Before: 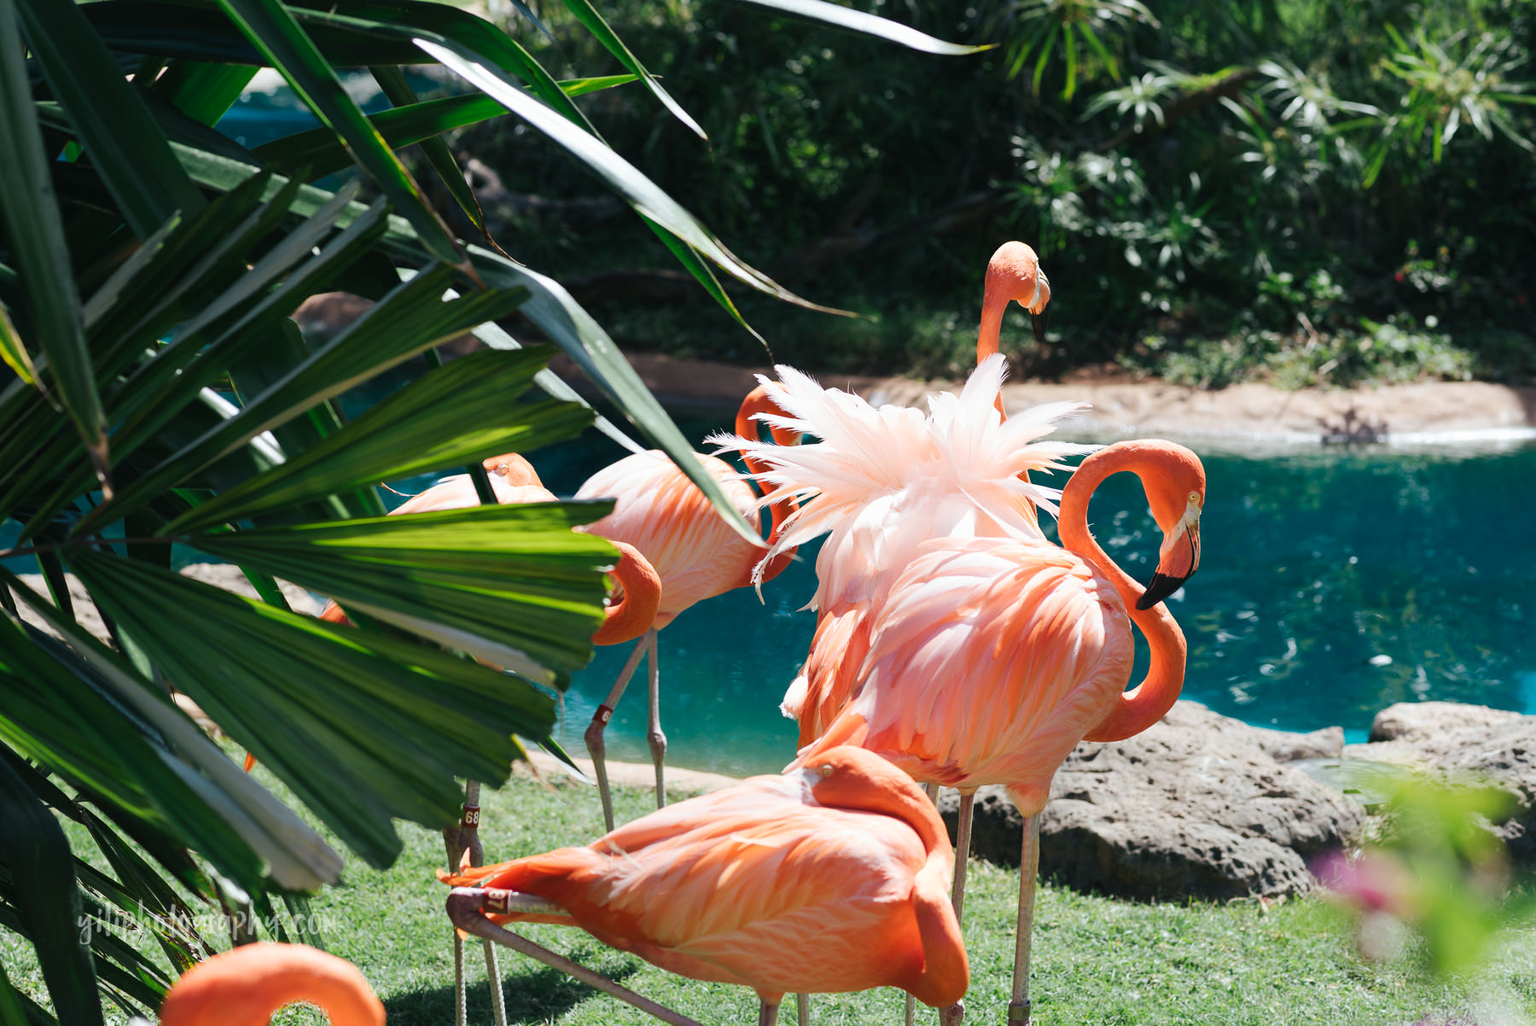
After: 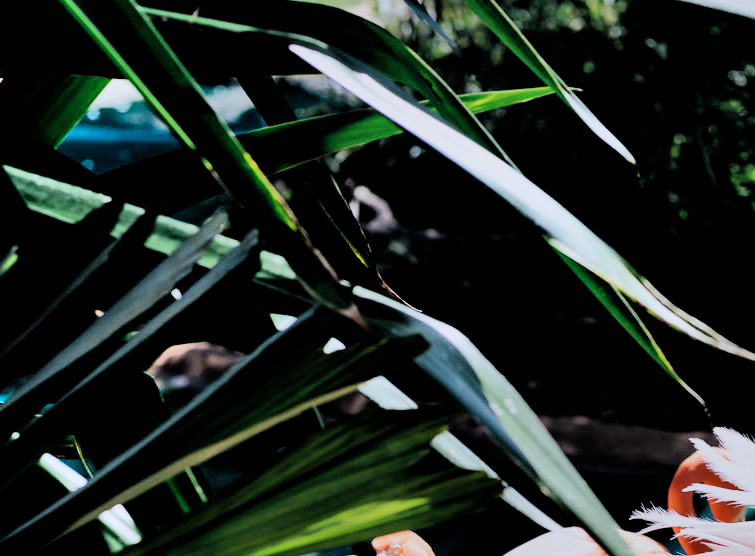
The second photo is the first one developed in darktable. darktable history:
haze removal: compatibility mode true, adaptive false
contrast brightness saturation: saturation -0.05
color calibration: illuminant as shot in camera, x 0.358, y 0.373, temperature 4628.91 K
crop and rotate: left 10.817%, top 0.062%, right 47.194%, bottom 53.626%
shadows and highlights: white point adjustment -3.64, highlights -63.34, highlights color adjustment 42%, soften with gaussian
filmic rgb: black relative exposure -3.31 EV, white relative exposure 3.45 EV, hardness 2.36, contrast 1.103
